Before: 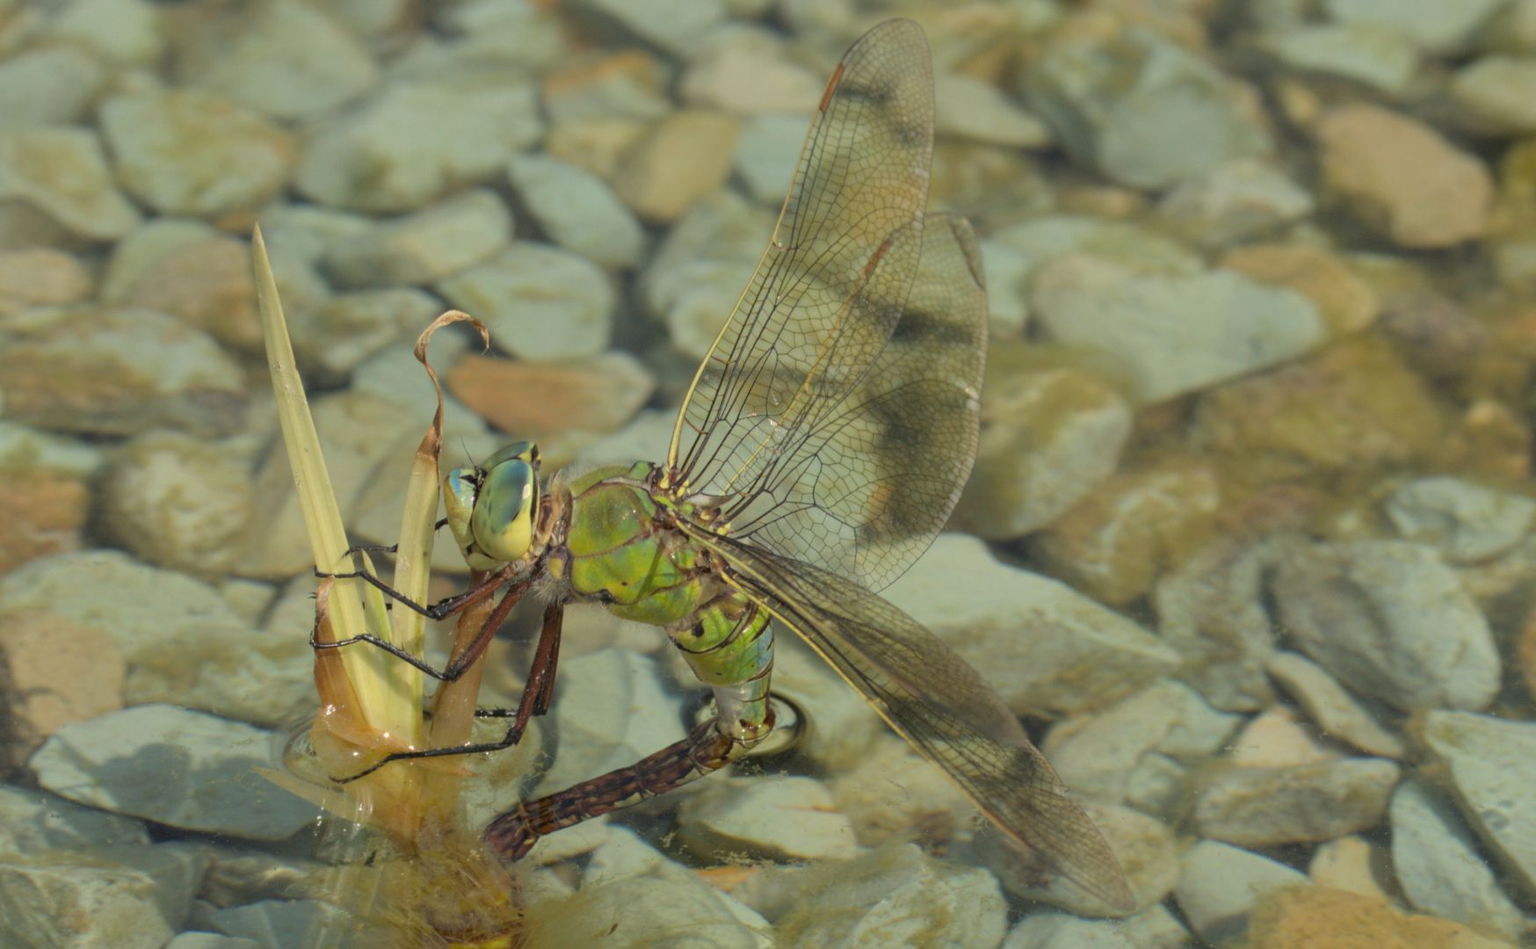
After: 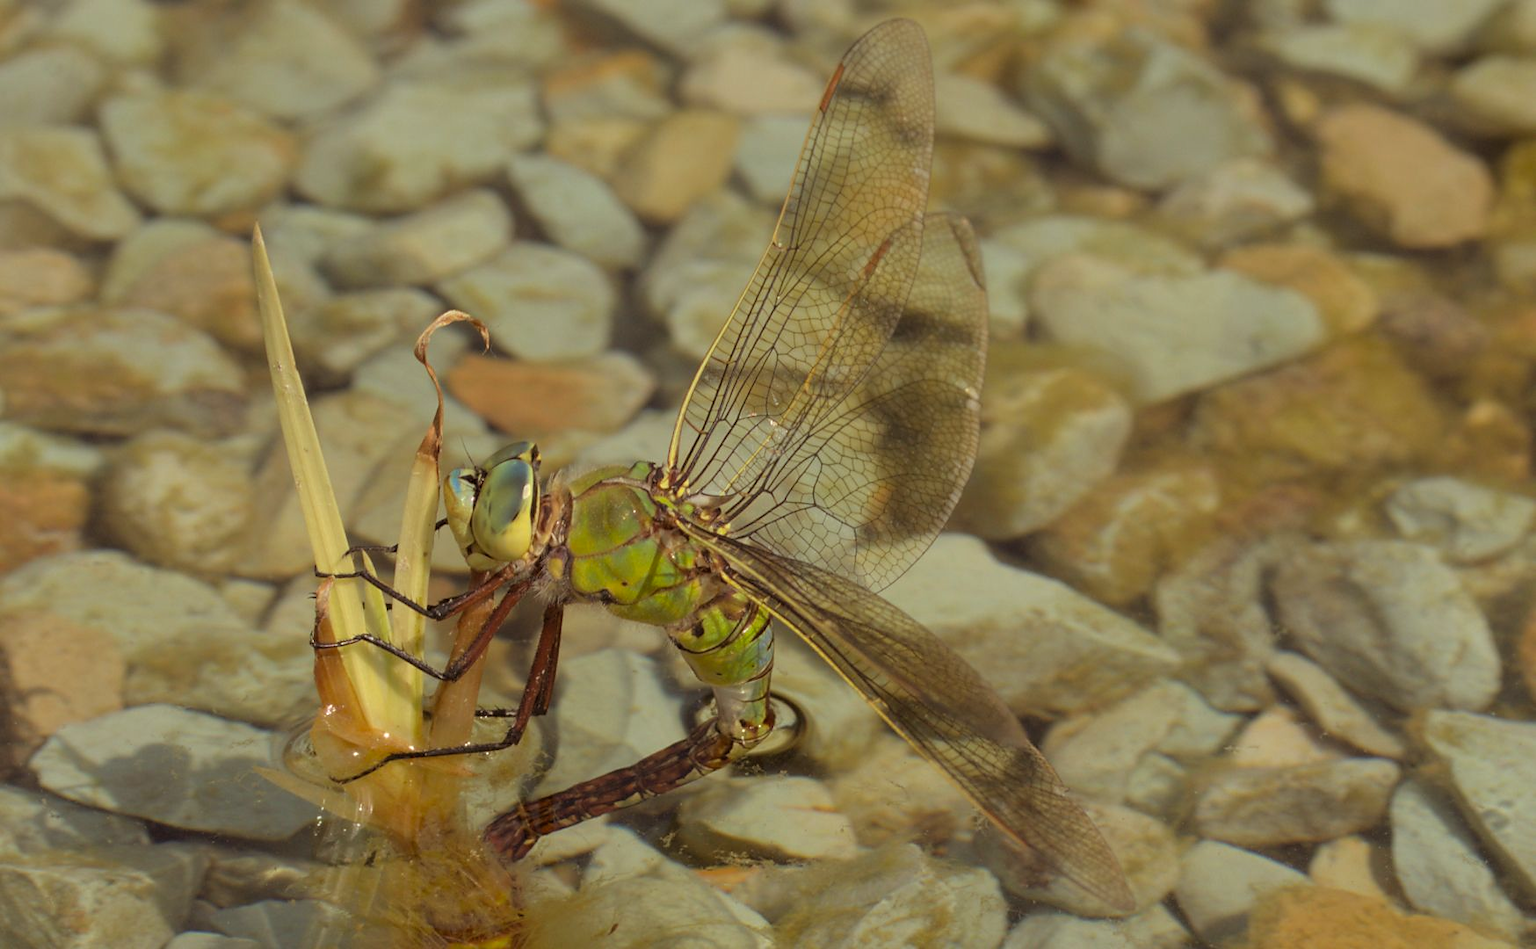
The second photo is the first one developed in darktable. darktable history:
rgb levels: mode RGB, independent channels, levels [[0, 0.5, 1], [0, 0.521, 1], [0, 0.536, 1]]
sharpen: radius 1.458, amount 0.398, threshold 1.271
